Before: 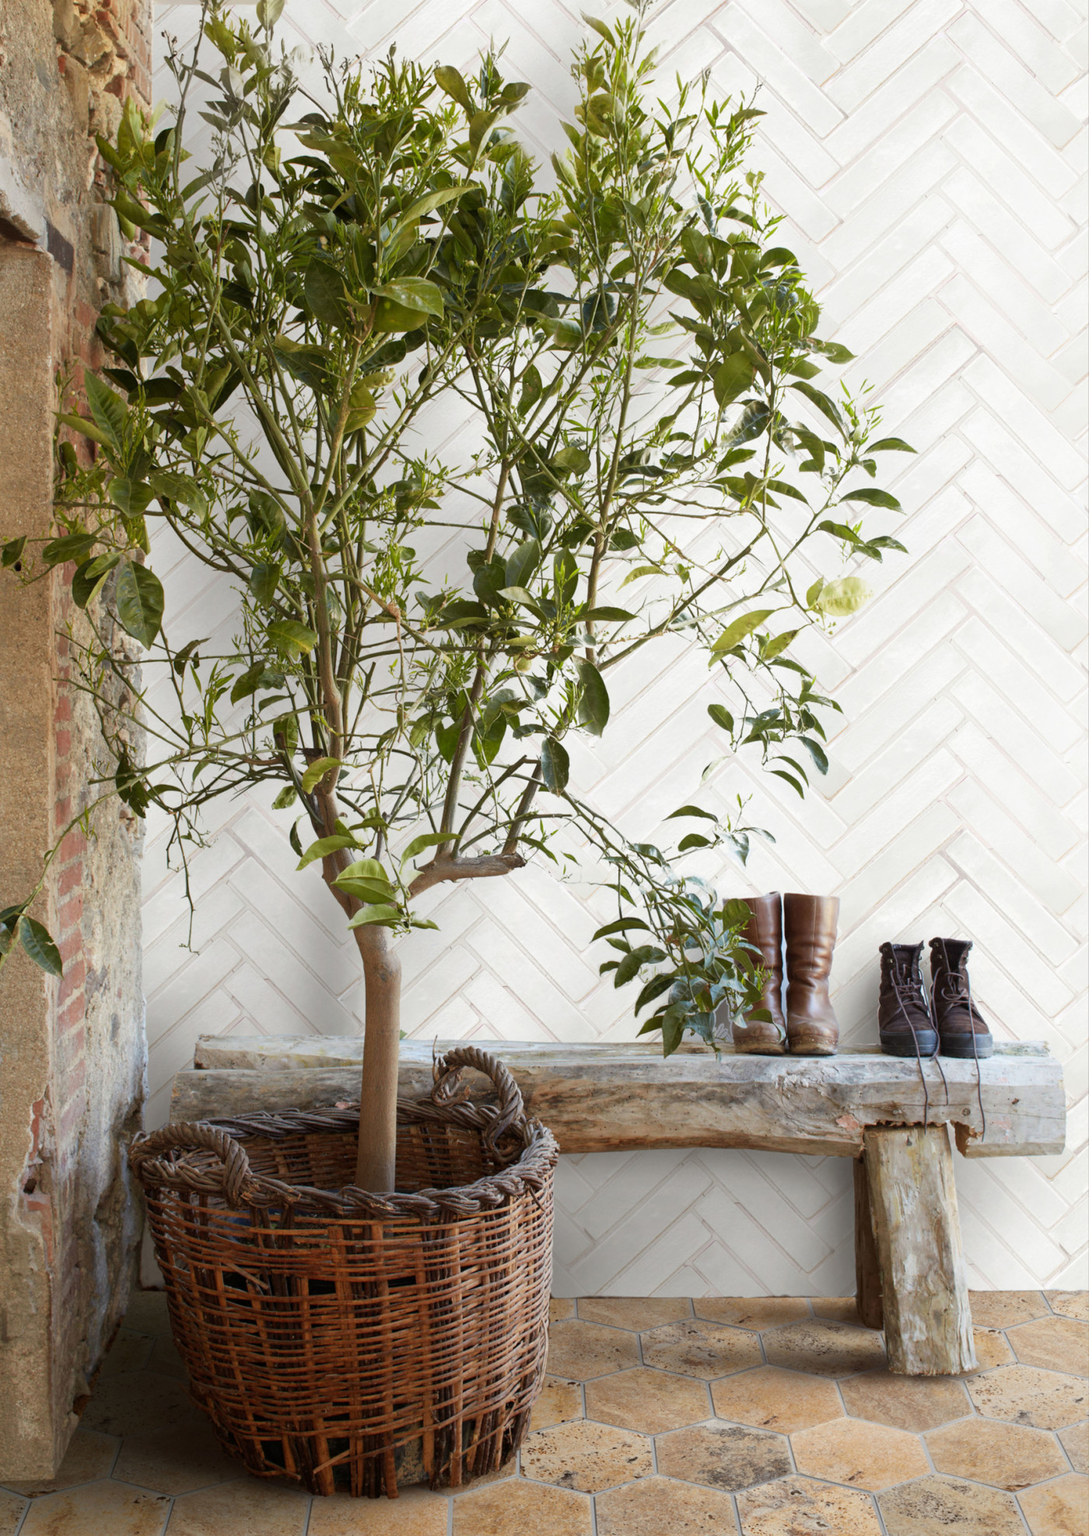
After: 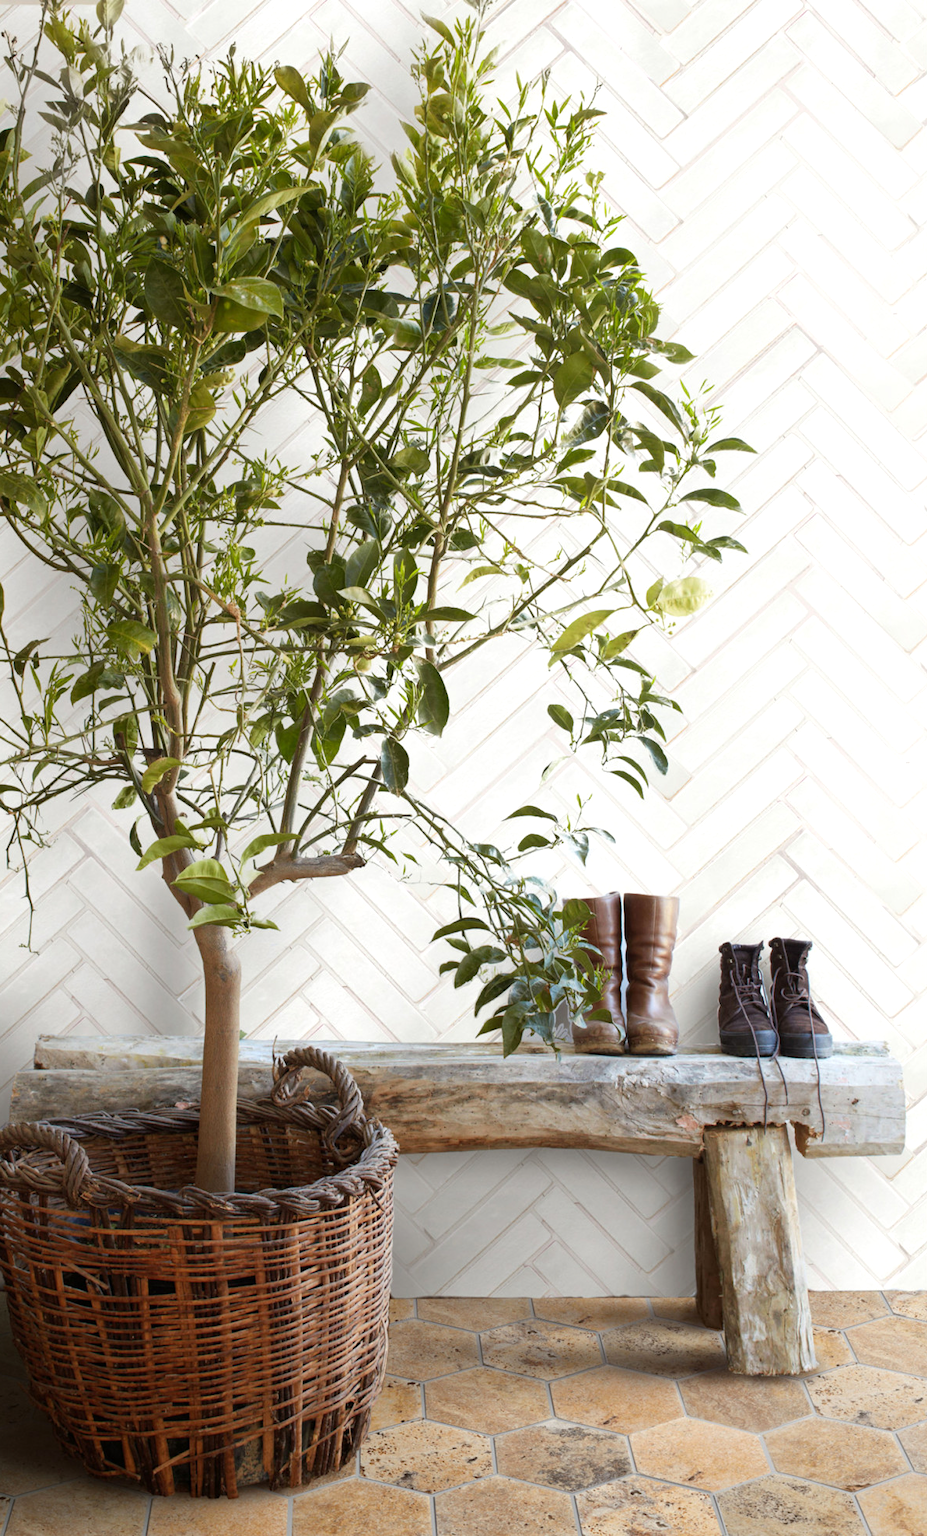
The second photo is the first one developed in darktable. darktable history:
crop and rotate: left 14.757%
levels: levels [0, 0.474, 0.947]
